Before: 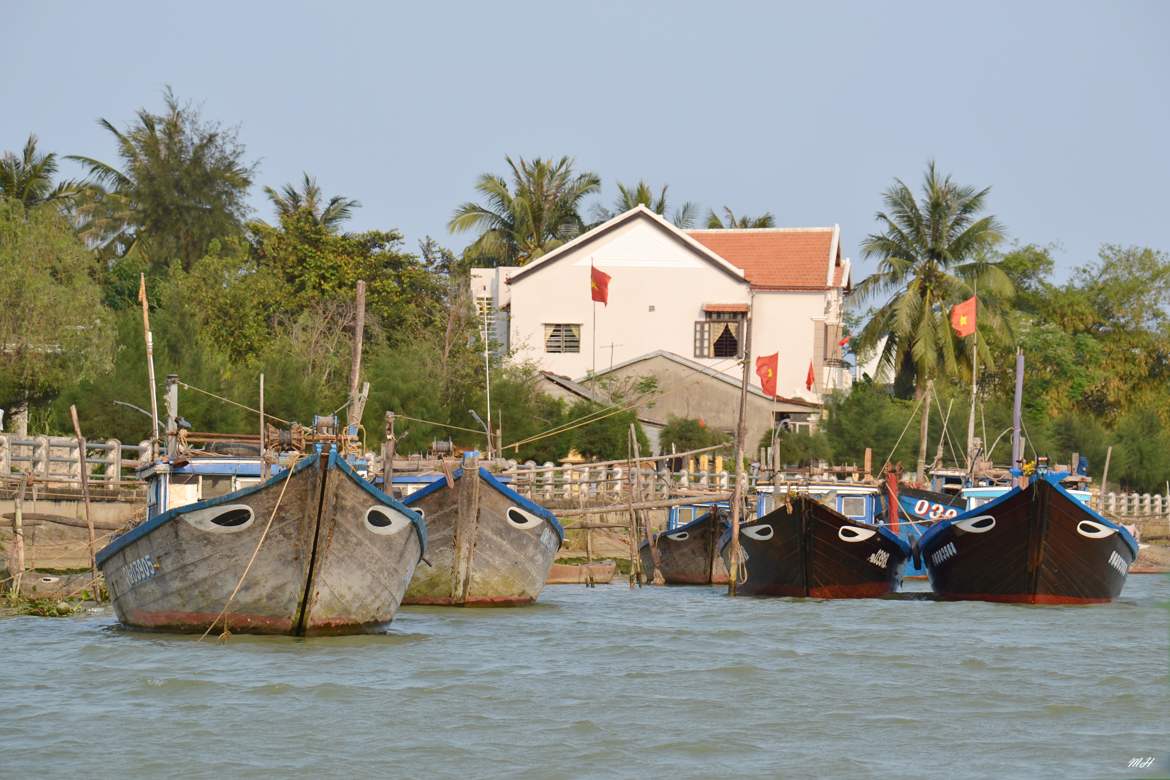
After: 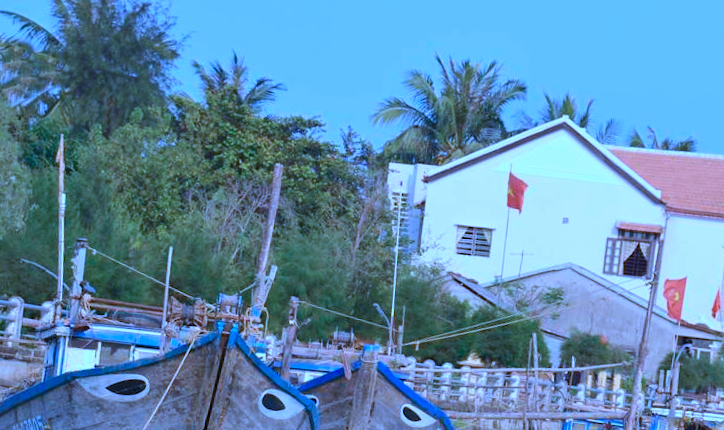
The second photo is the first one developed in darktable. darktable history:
color calibration: illuminant custom, x 0.46, y 0.428, temperature 2621.08 K
crop and rotate: angle -5.72°, left 1.989%, top 6.808%, right 27.188%, bottom 30.029%
